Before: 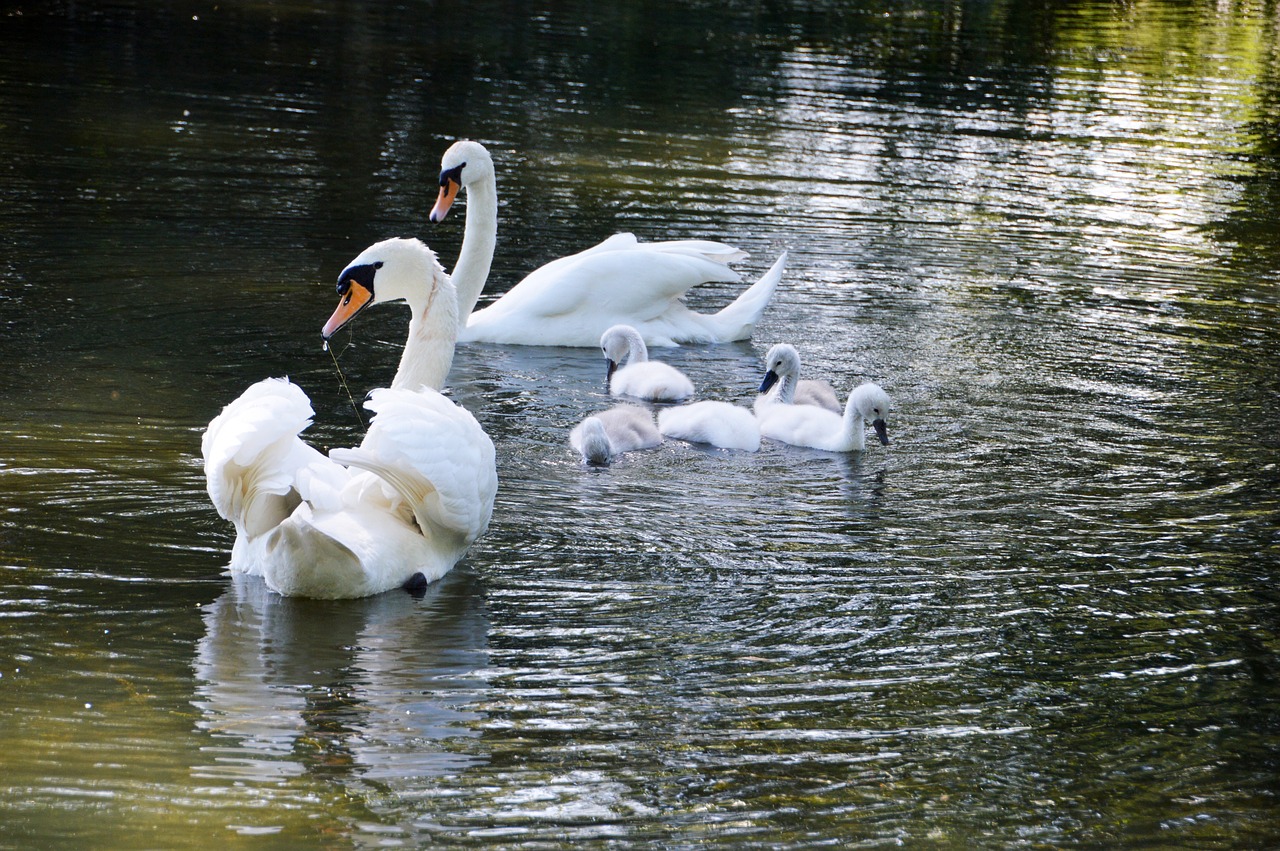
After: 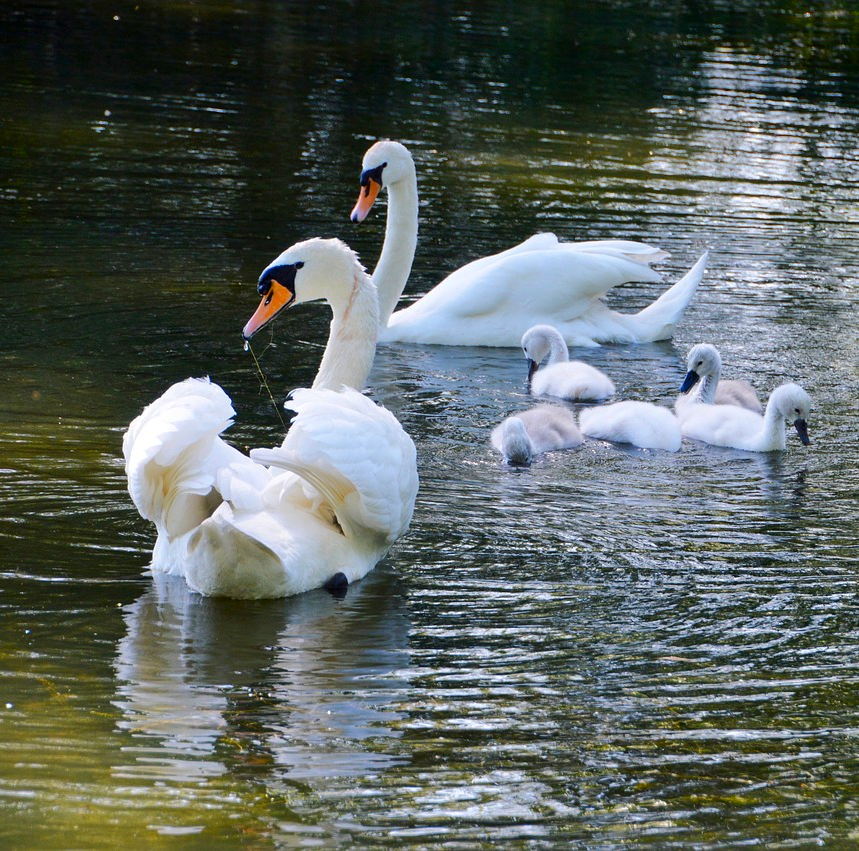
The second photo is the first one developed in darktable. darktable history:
contrast brightness saturation: contrast 0.159, saturation 0.325
crop and rotate: left 6.174%, right 26.648%
shadows and highlights: shadows 39.33, highlights -59.72, shadows color adjustment 98%, highlights color adjustment 57.76%
